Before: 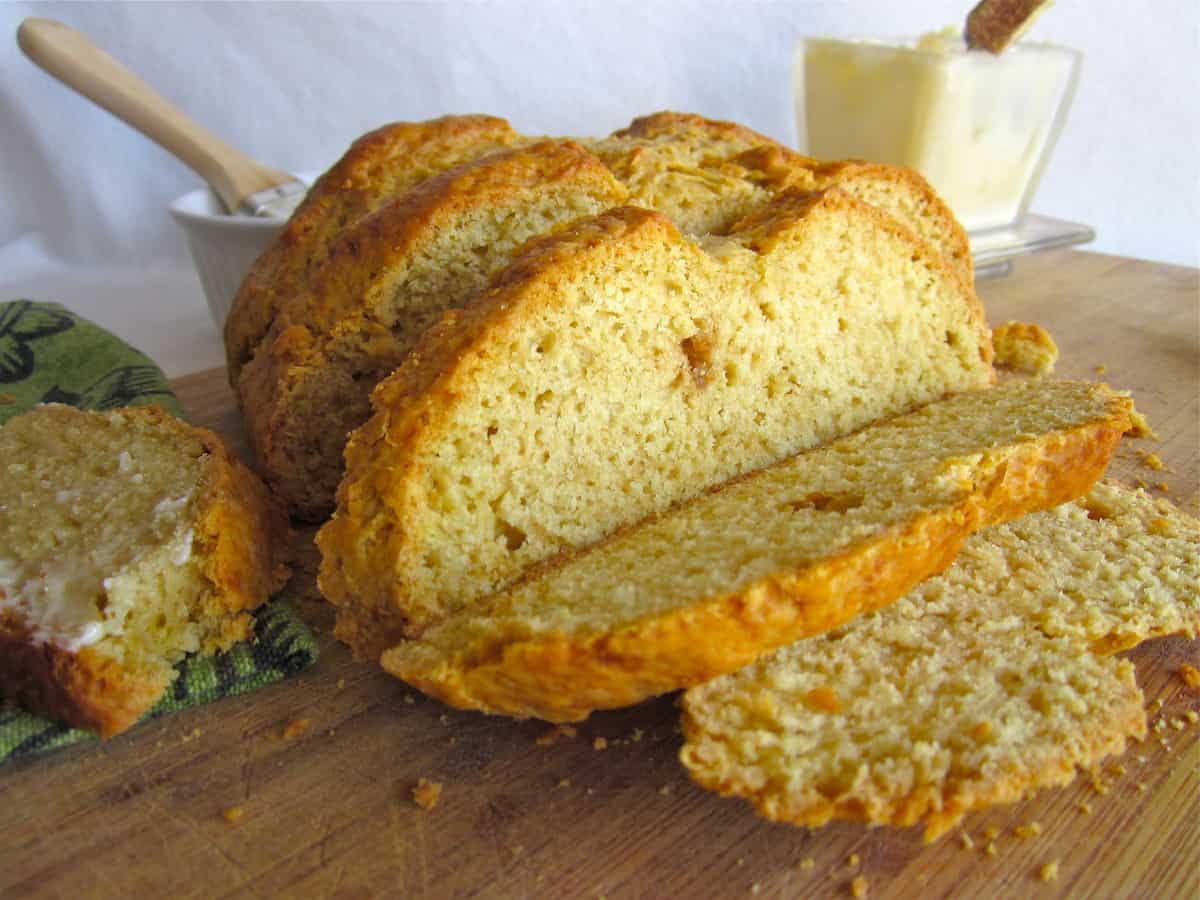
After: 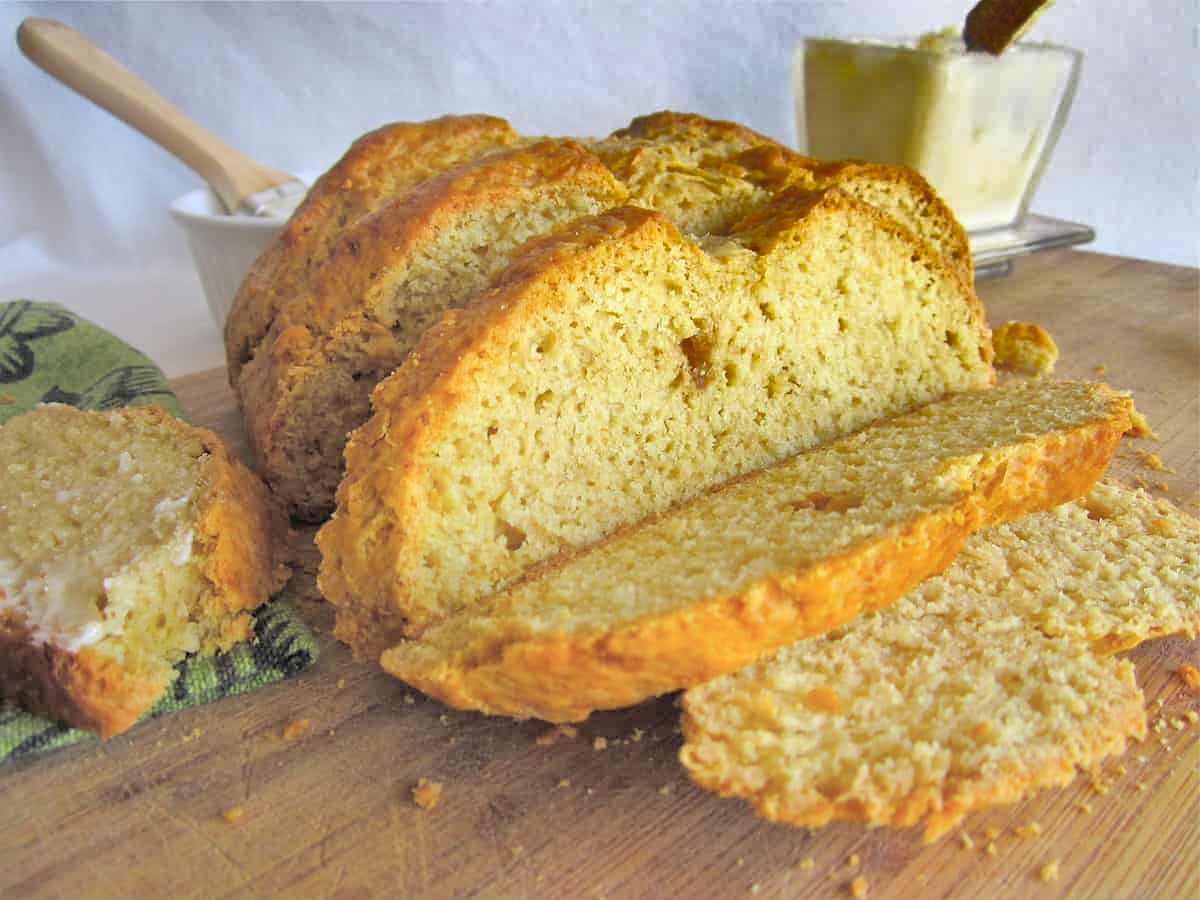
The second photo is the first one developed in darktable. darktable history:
global tonemap: drago (0.7, 100)
exposure: exposure -0.04 EV, compensate highlight preservation false
sharpen: amount 0.2
shadows and highlights: shadows 20.91, highlights -82.73, soften with gaussian
